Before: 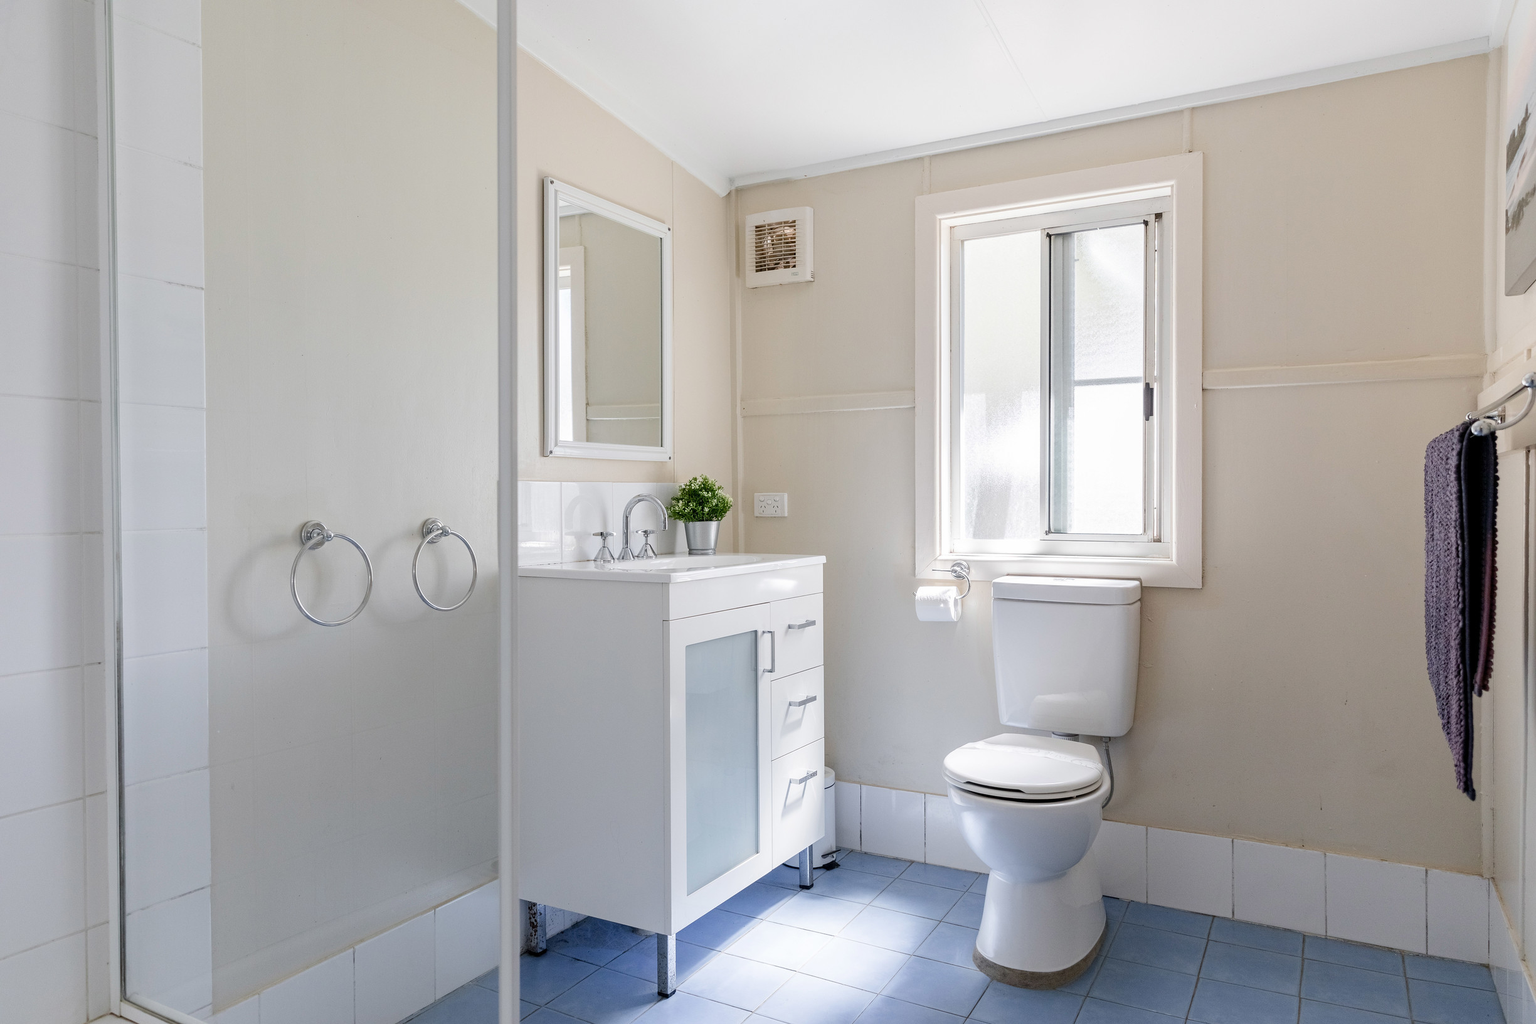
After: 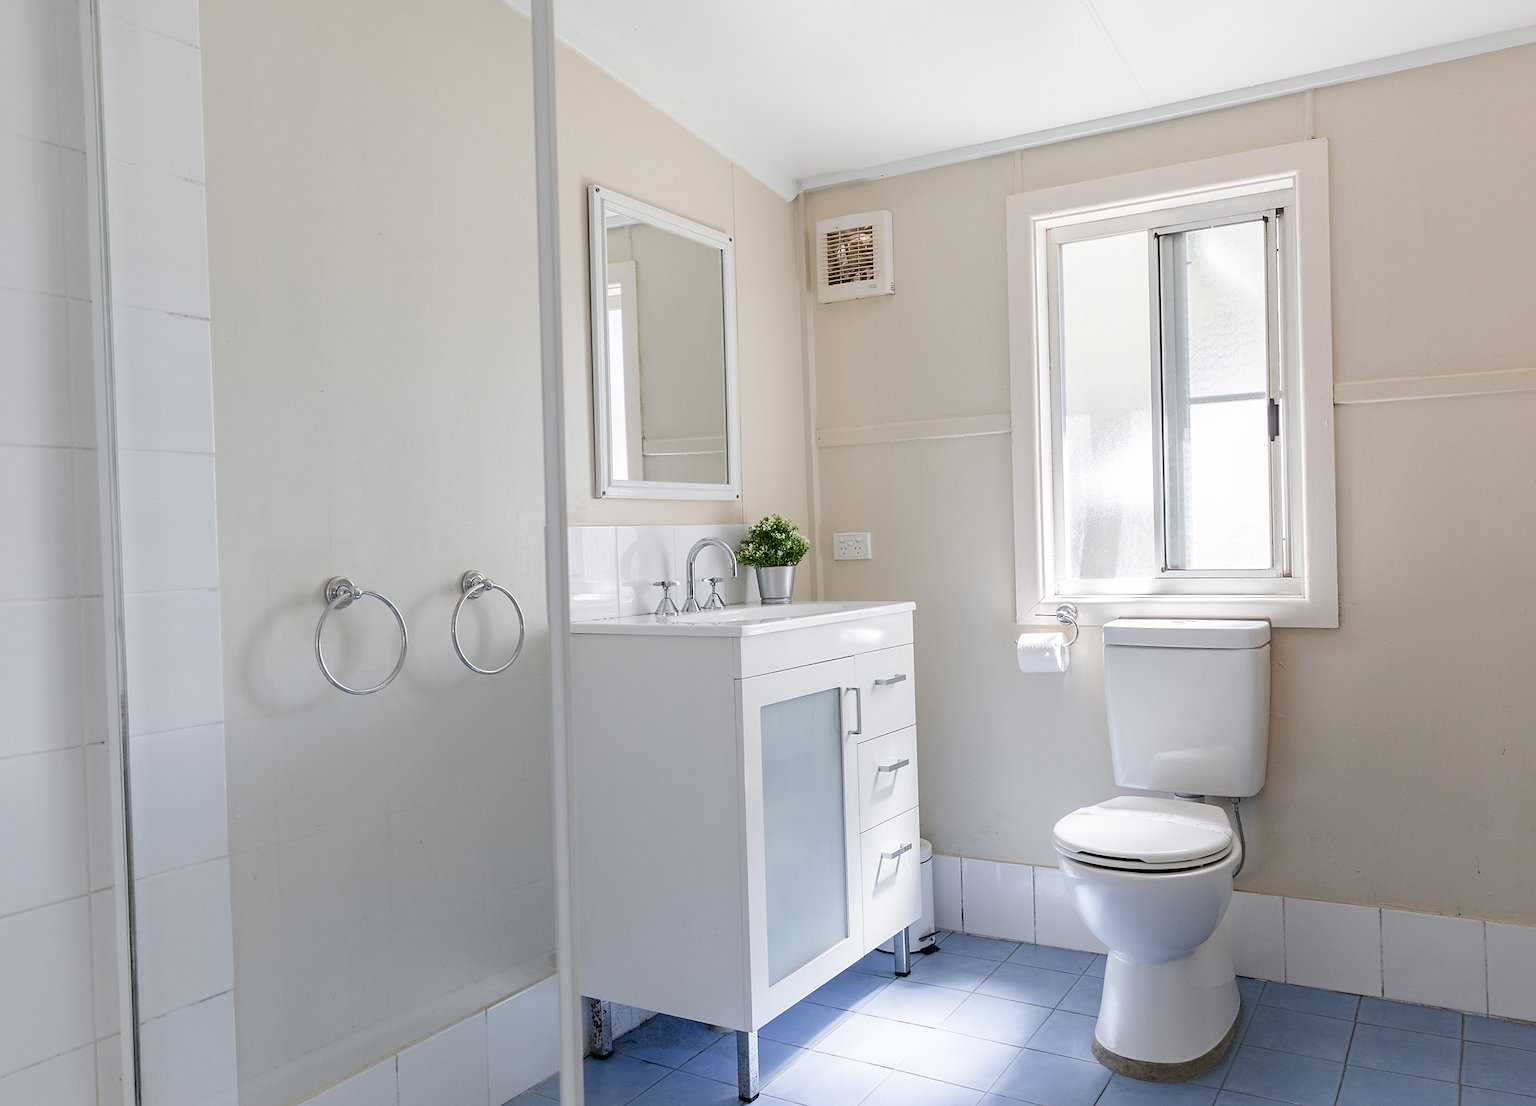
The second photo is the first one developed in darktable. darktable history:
crop: right 9.509%, bottom 0.031%
sharpen: radius 1.559, amount 0.373, threshold 1.271
rotate and perspective: rotation -1.42°, crop left 0.016, crop right 0.984, crop top 0.035, crop bottom 0.965
